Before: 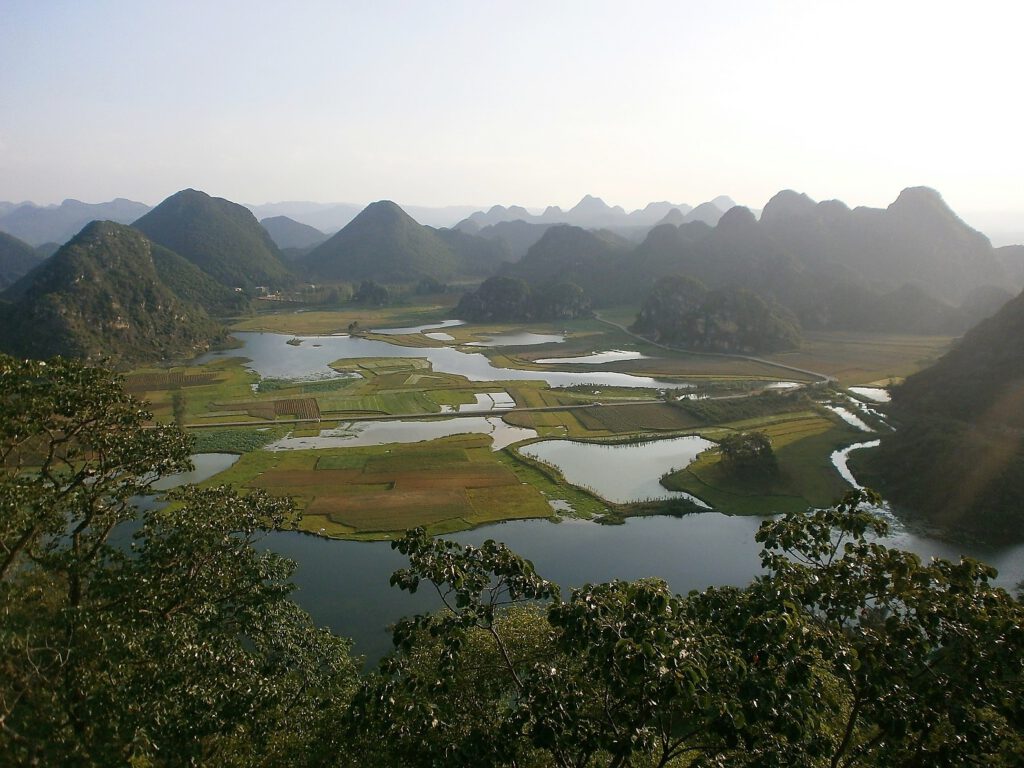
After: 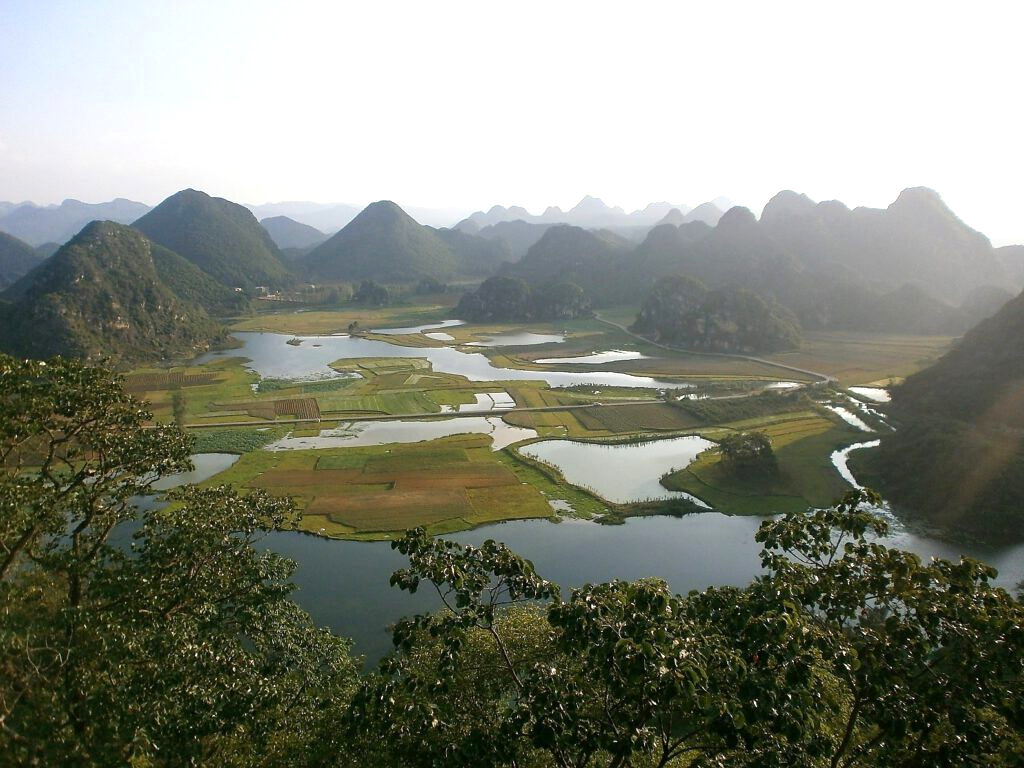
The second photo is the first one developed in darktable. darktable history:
exposure: black level correction 0.001, exposure 0.5 EV, compensate exposure bias true, compensate highlight preservation false
tone equalizer: on, module defaults
